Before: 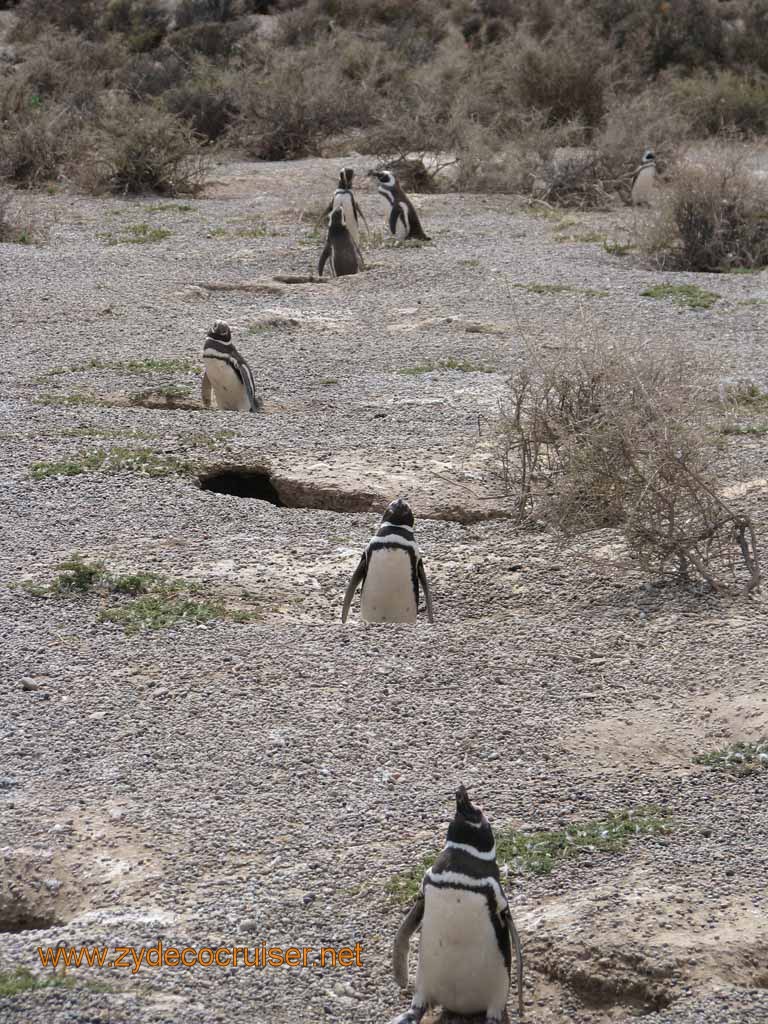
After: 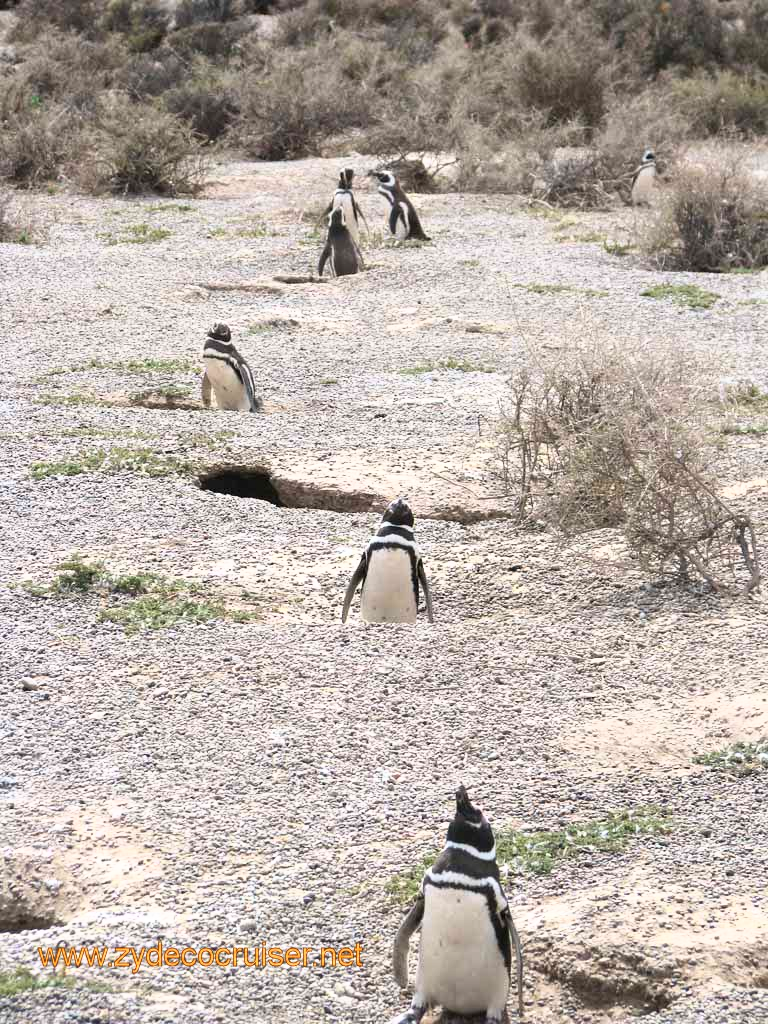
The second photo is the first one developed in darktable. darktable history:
base curve: curves: ch0 [(0, 0) (0.495, 0.917) (1, 1)]
